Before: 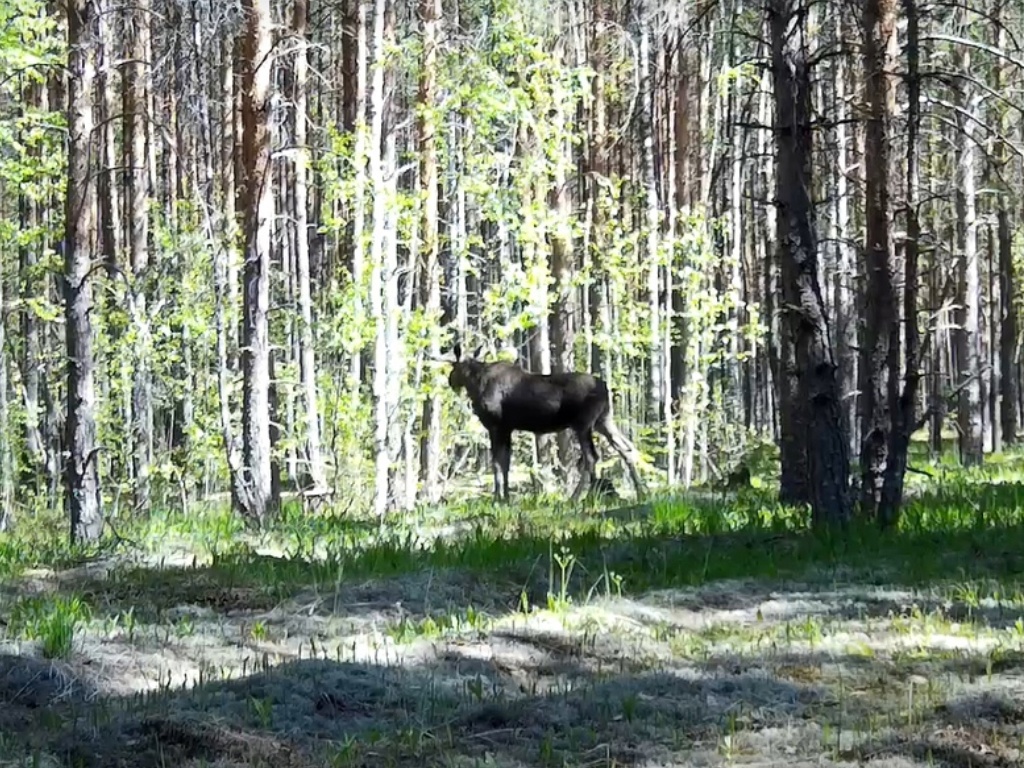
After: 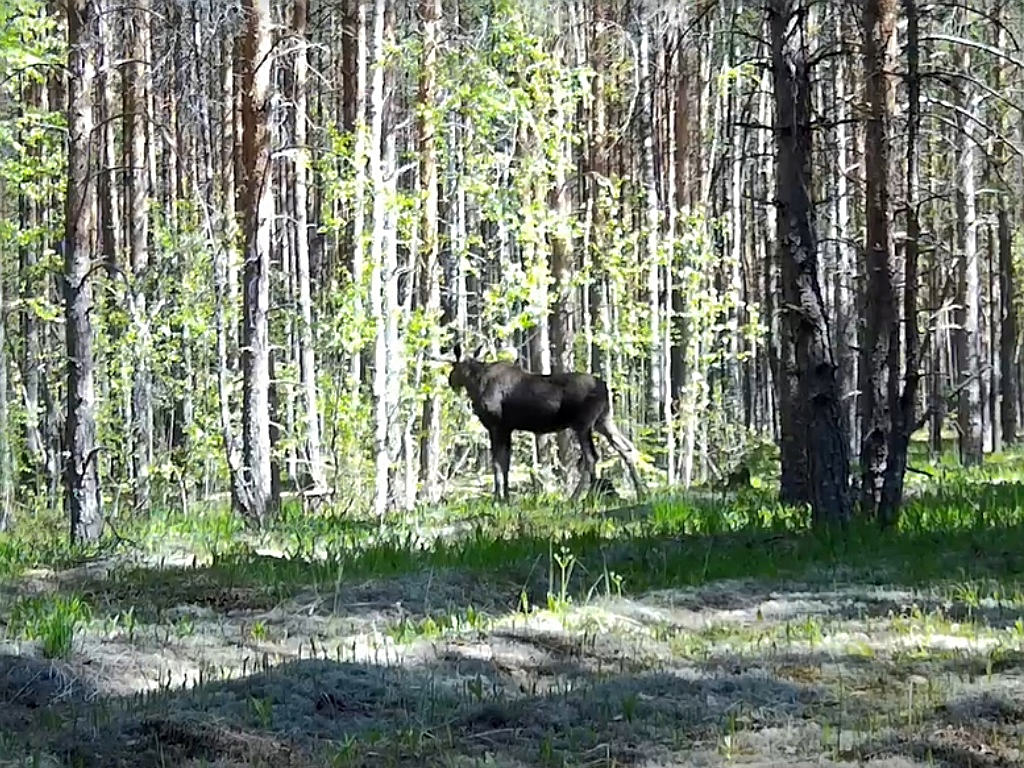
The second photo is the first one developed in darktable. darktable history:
shadows and highlights: shadows 29.84
sharpen: on, module defaults
